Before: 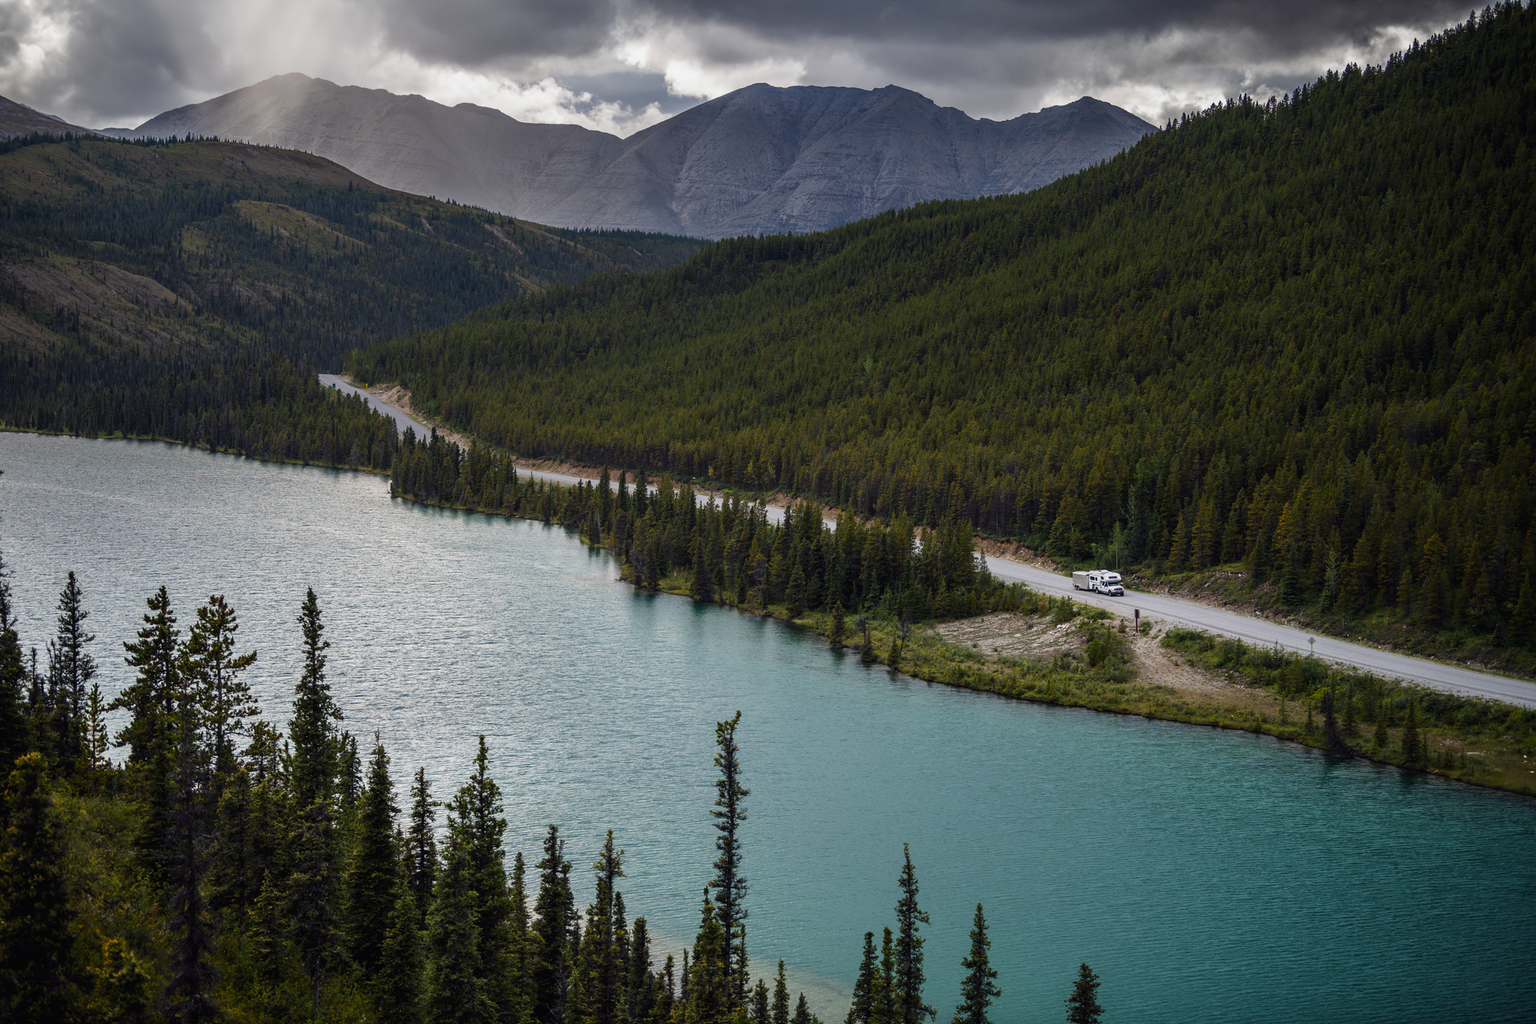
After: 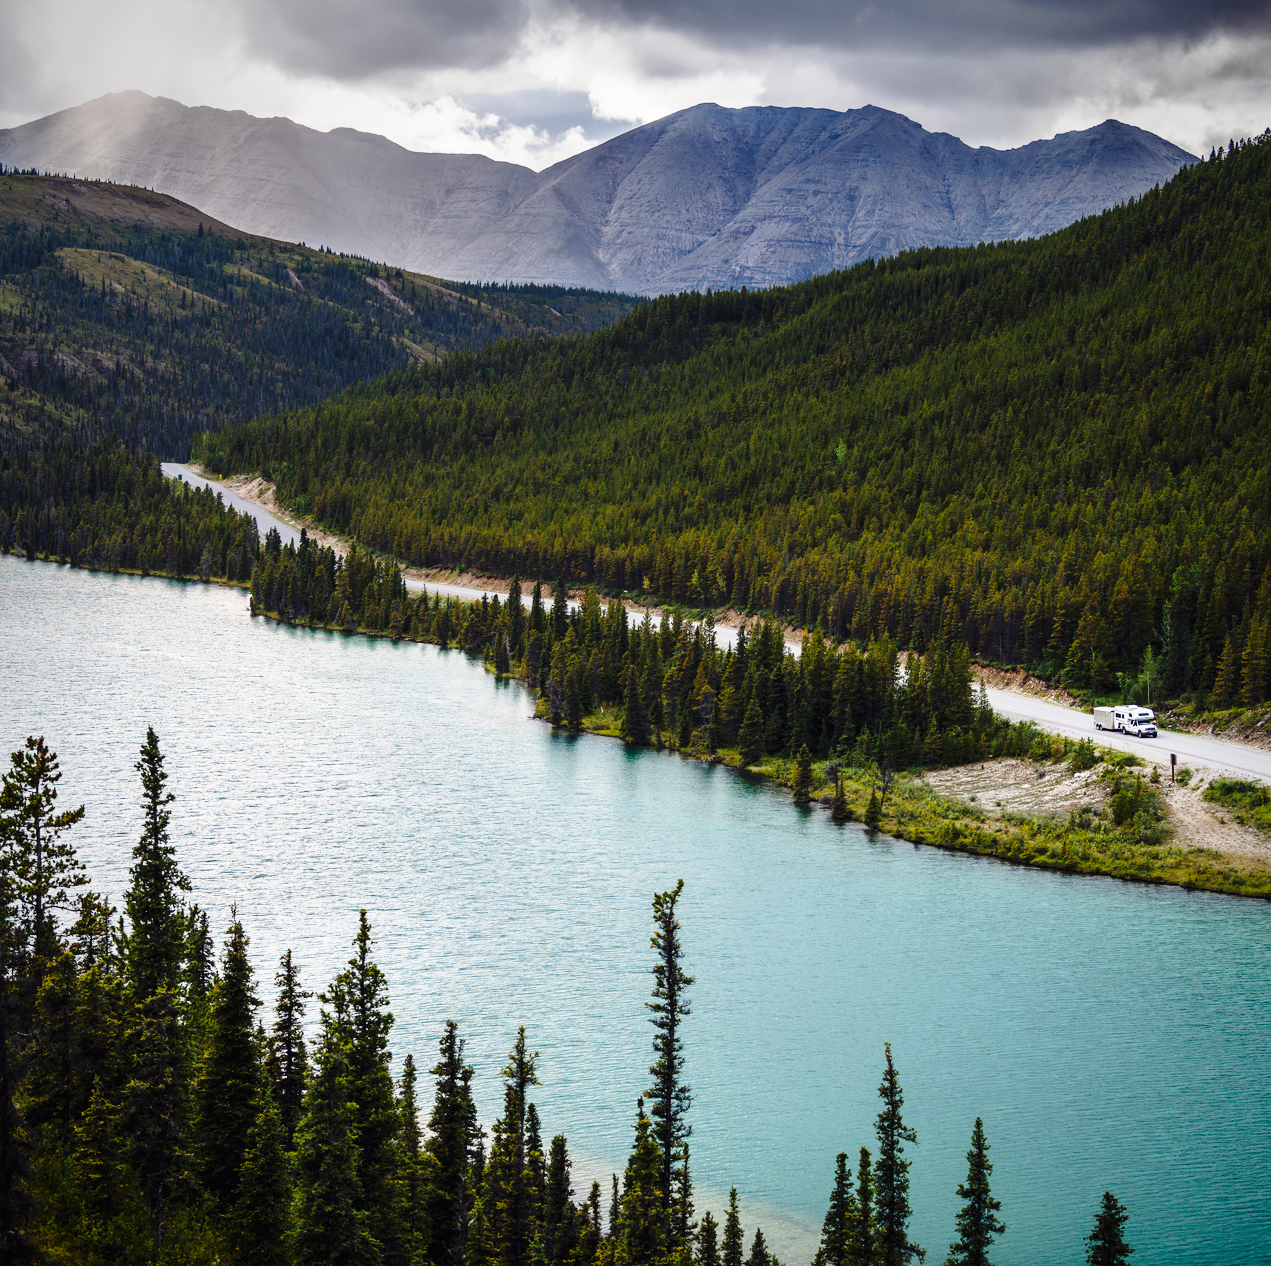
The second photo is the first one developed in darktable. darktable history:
vignetting: fall-off radius 61.12%, brightness -0.378, saturation 0.013
crop and rotate: left 12.368%, right 20.703%
base curve: curves: ch0 [(0, 0) (0.028, 0.03) (0.105, 0.232) (0.387, 0.748) (0.754, 0.968) (1, 1)], preserve colors none
